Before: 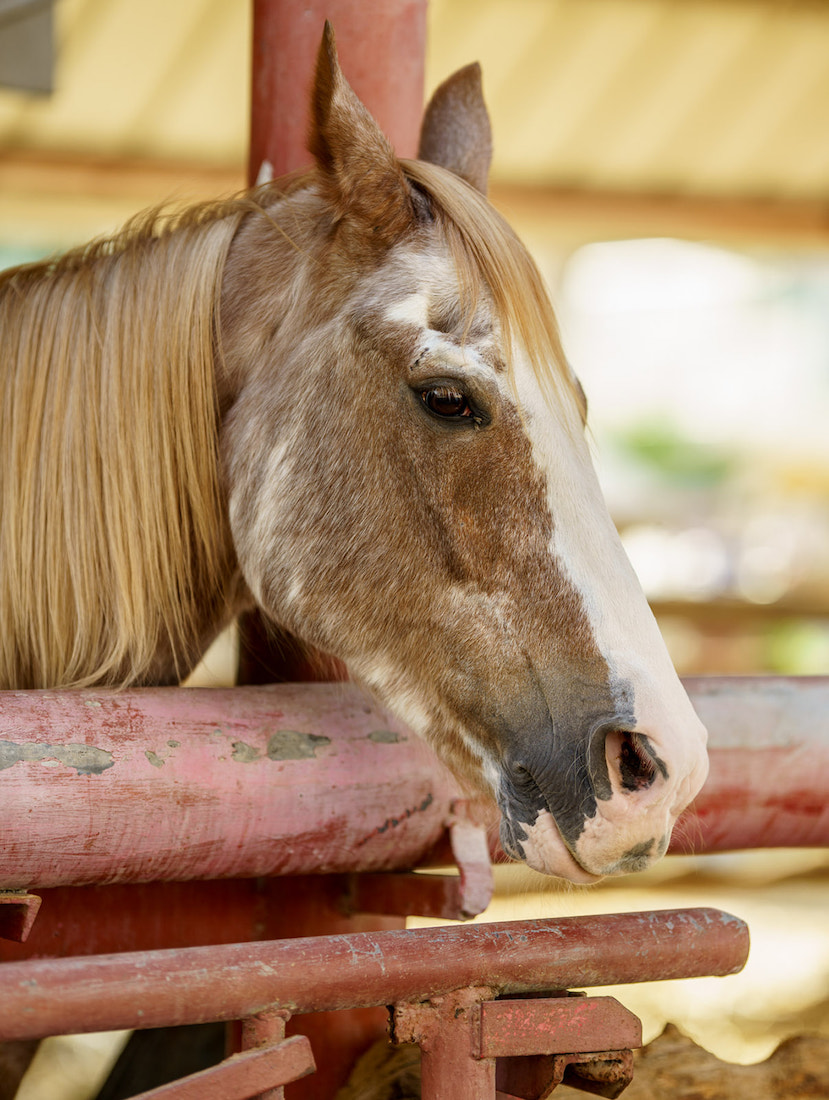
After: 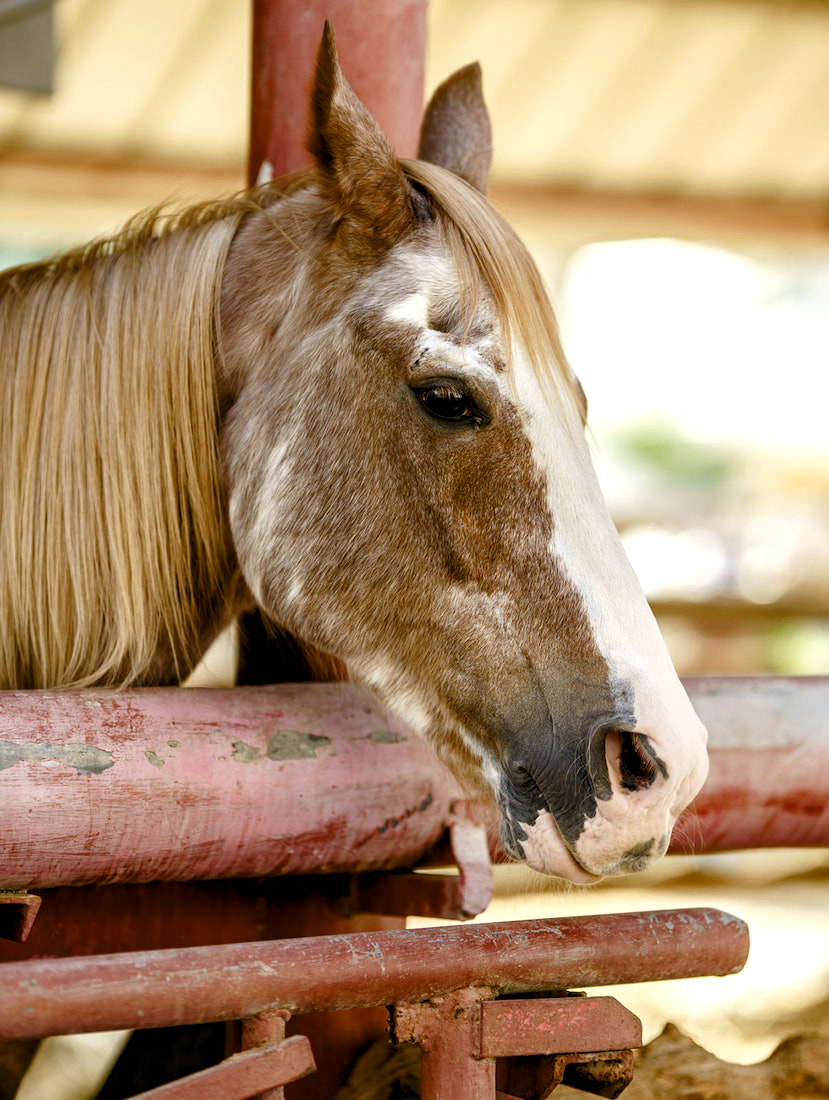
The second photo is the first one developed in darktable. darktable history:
color balance rgb: perceptual saturation grading › global saturation 20%, perceptual saturation grading › highlights -50%, perceptual saturation grading › shadows 30%
levels: levels [0.052, 0.496, 0.908]
